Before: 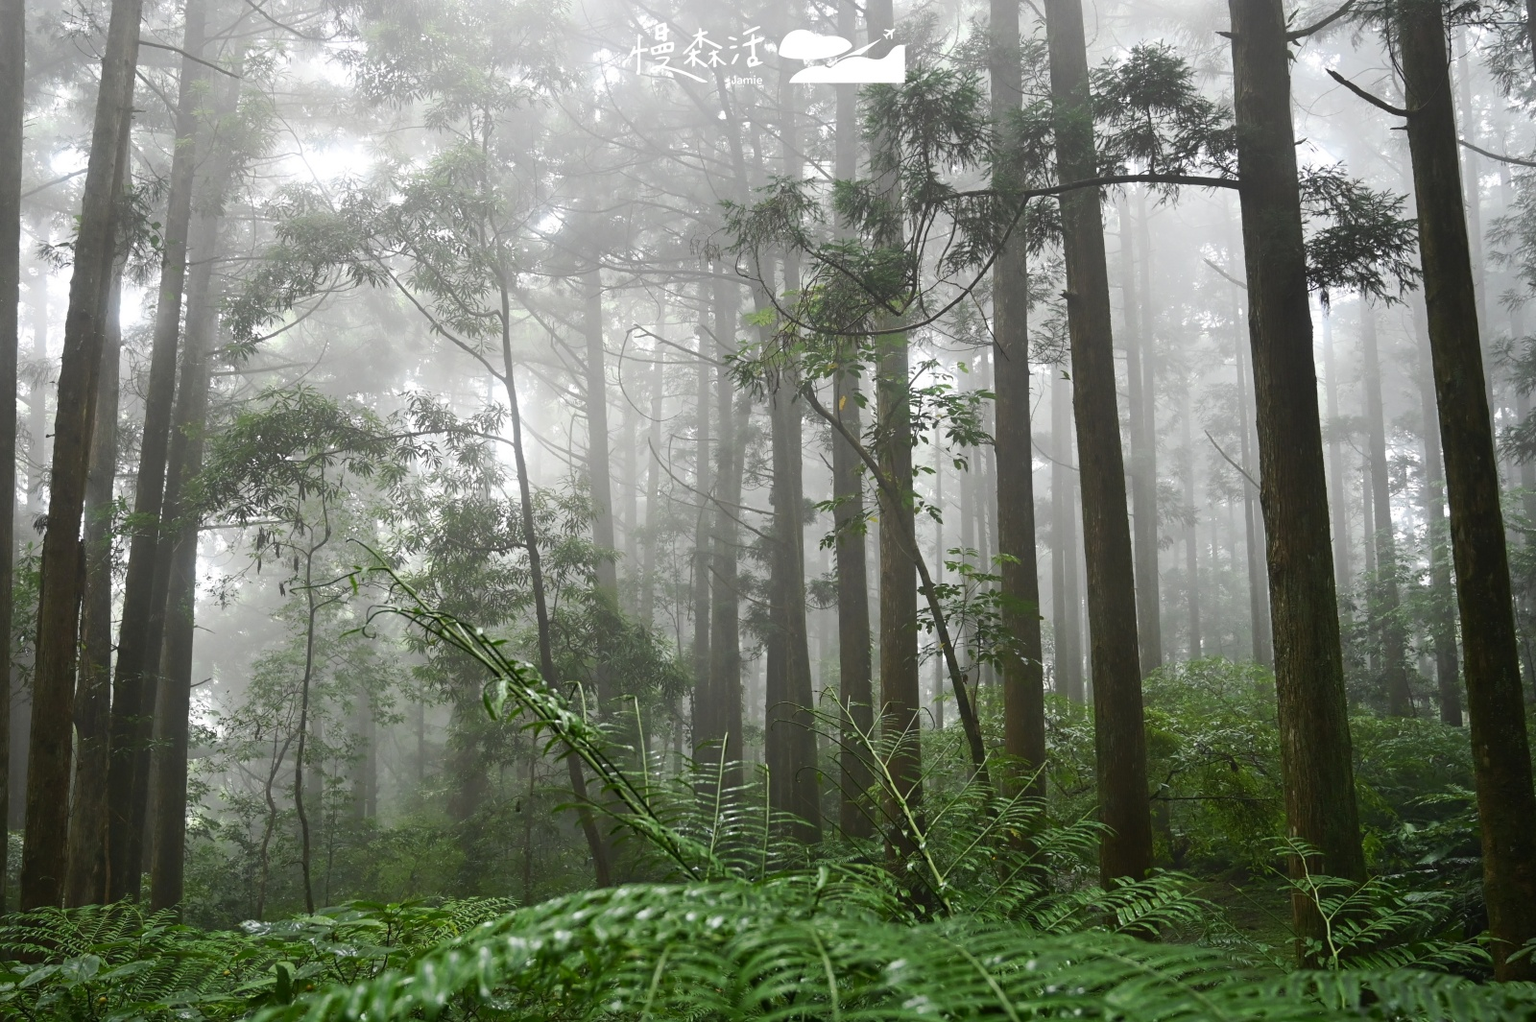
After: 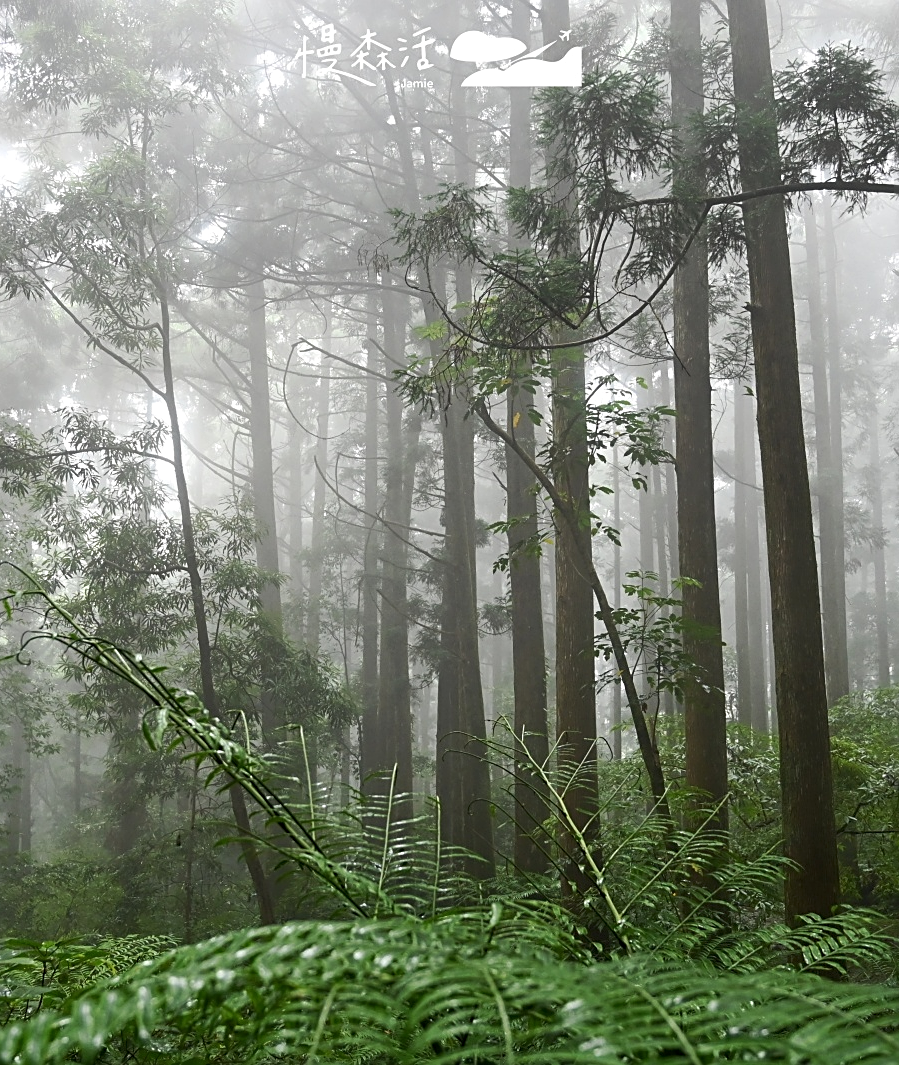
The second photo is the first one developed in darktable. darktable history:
crop and rotate: left 22.602%, right 21.185%
sharpen: on, module defaults
local contrast: highlights 101%, shadows 99%, detail 119%, midtone range 0.2
